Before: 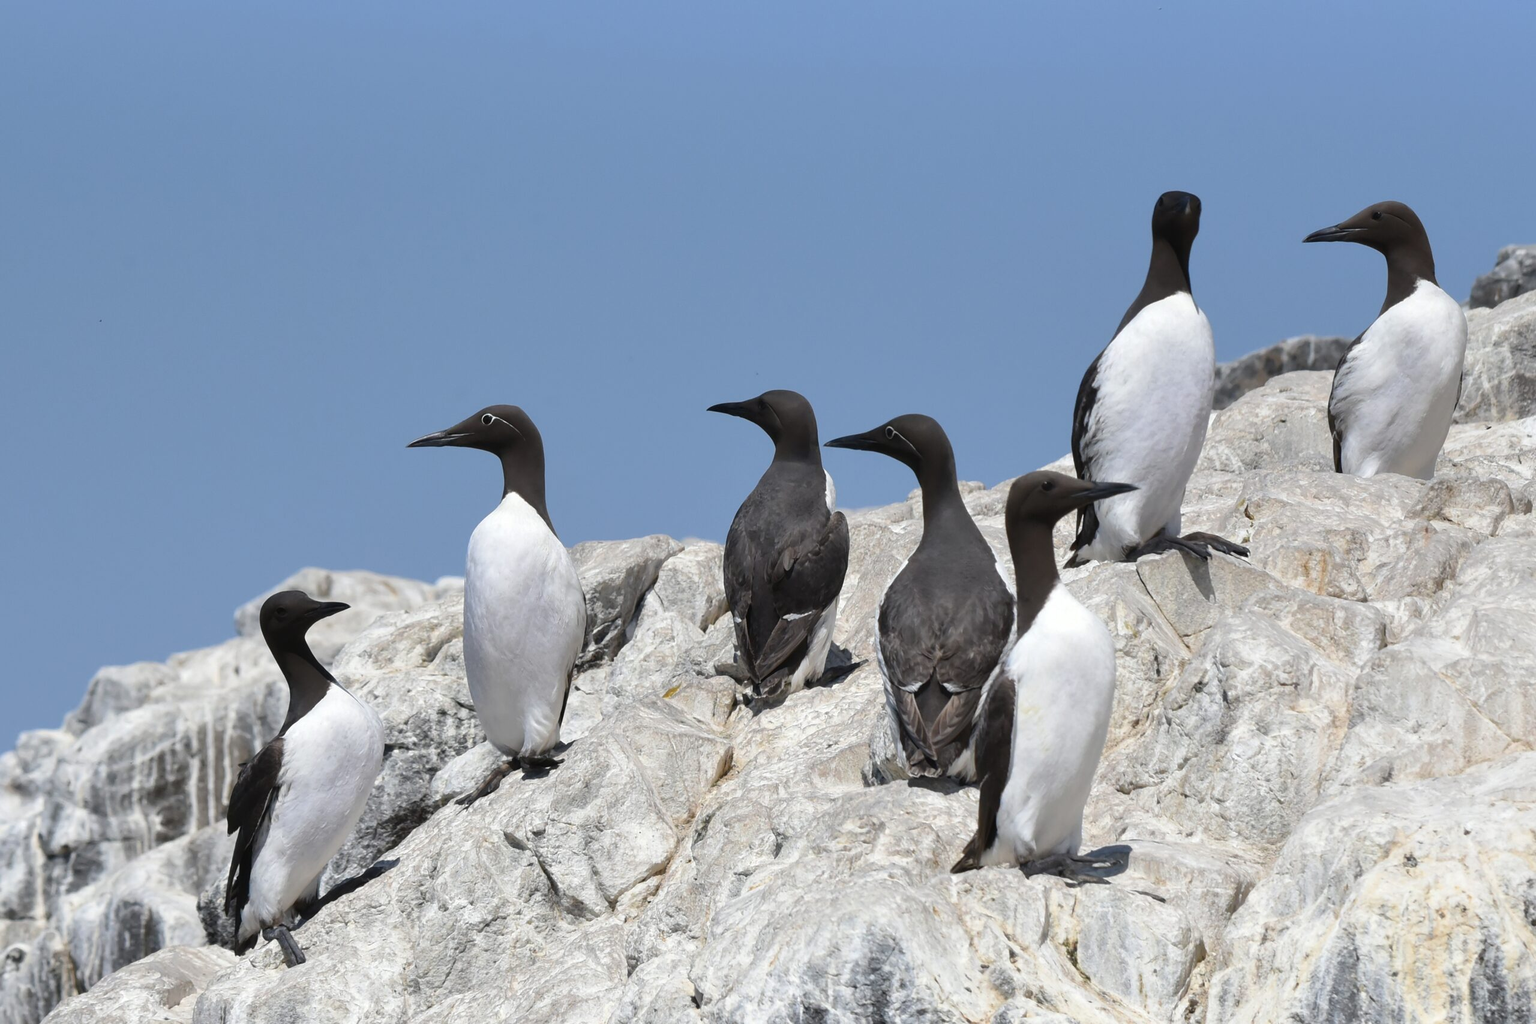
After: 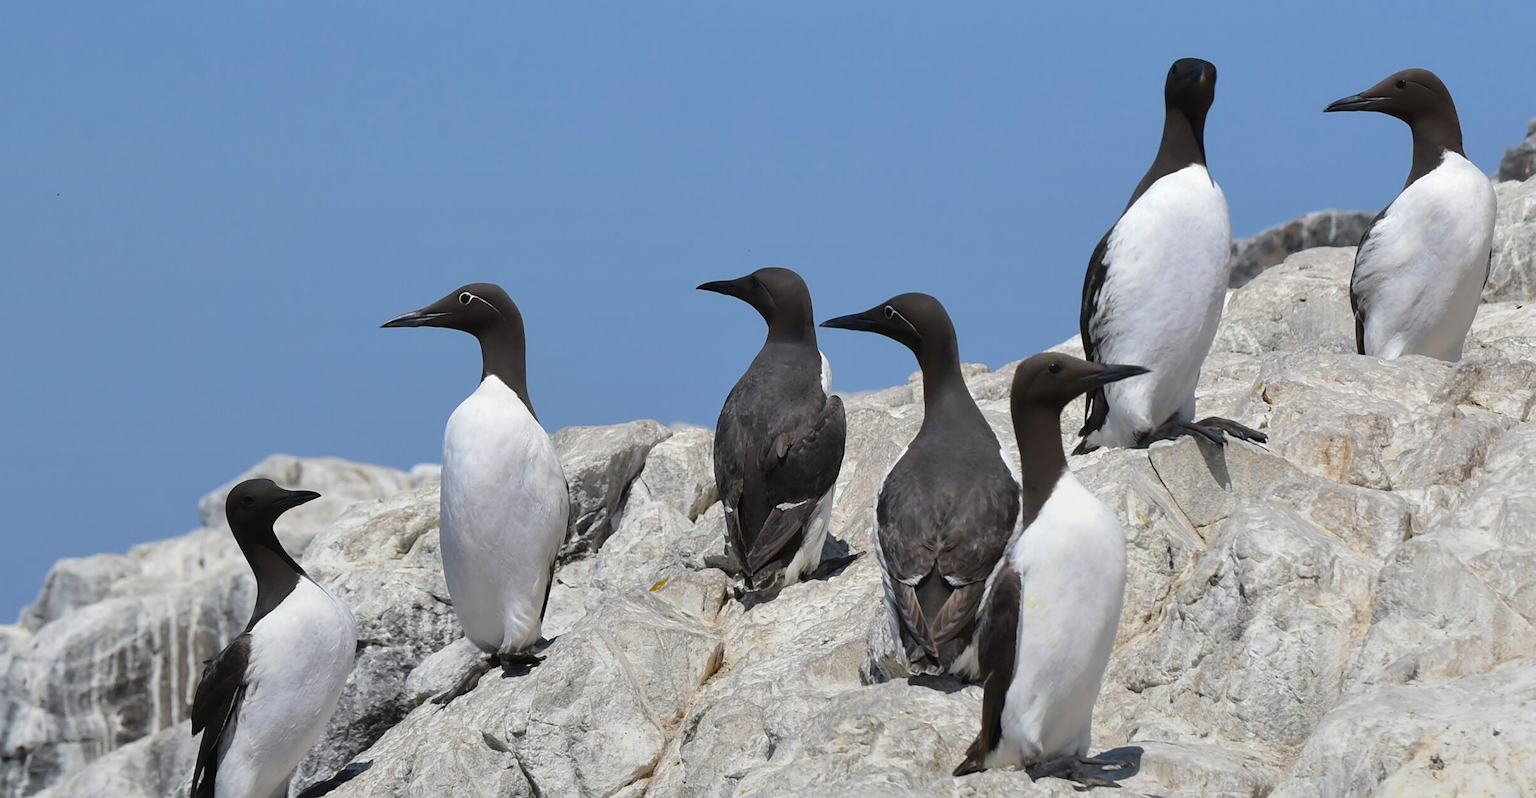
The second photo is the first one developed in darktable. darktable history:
graduated density: rotation -180°, offset 24.95
contrast brightness saturation: saturation 0.18
crop and rotate: left 2.991%, top 13.302%, right 1.981%, bottom 12.636%
sharpen: amount 0.2
